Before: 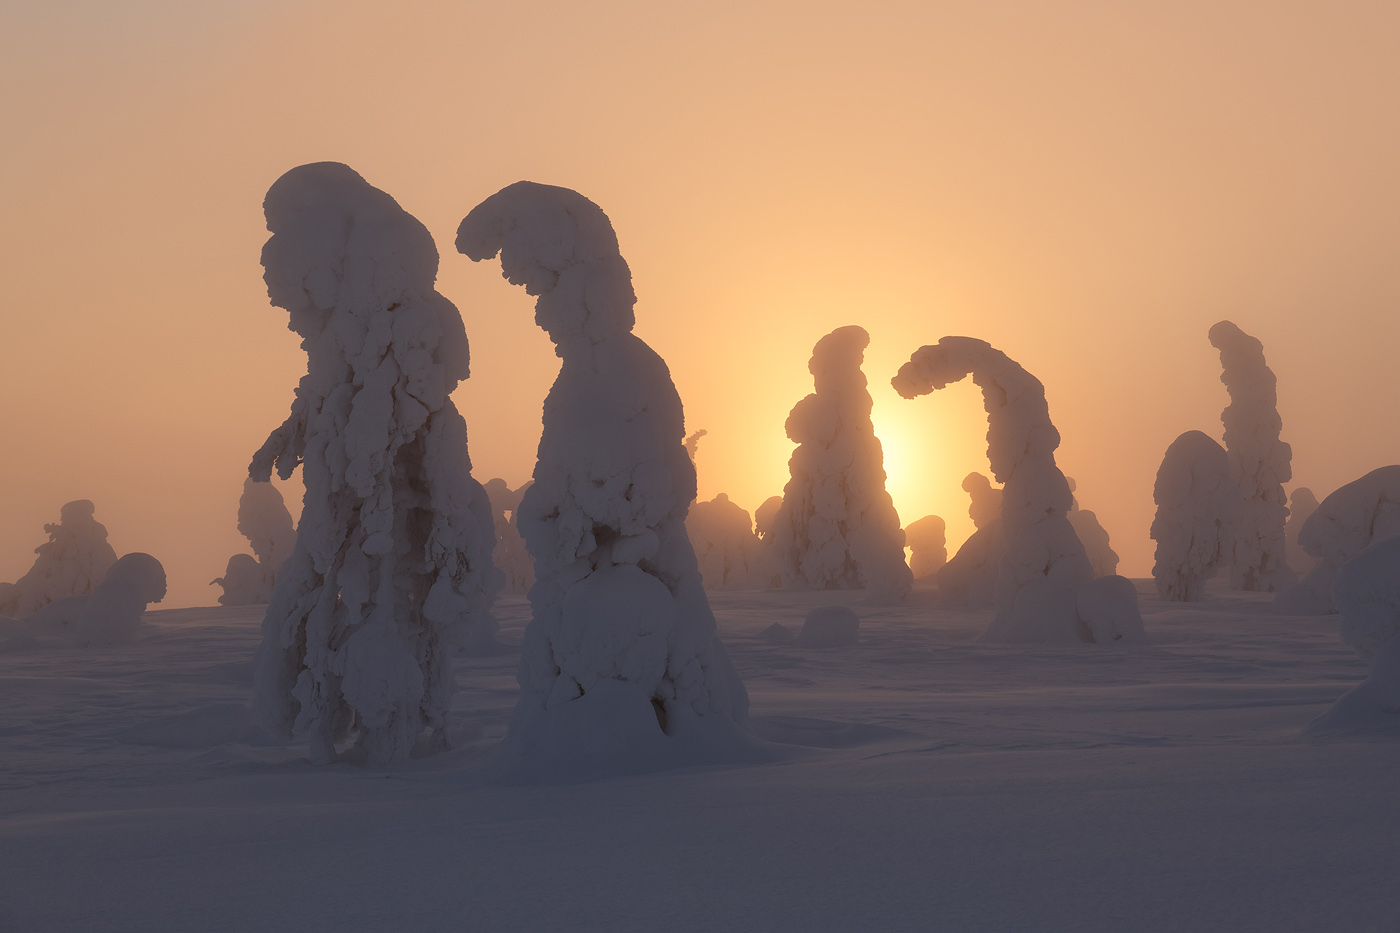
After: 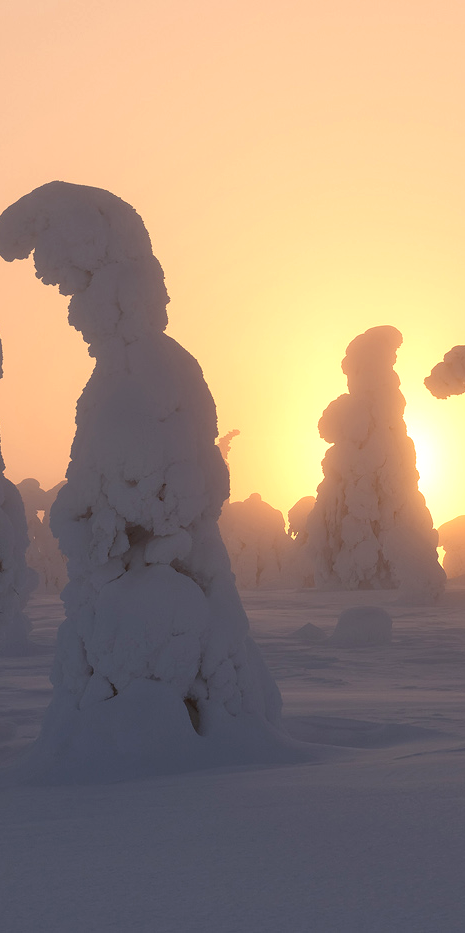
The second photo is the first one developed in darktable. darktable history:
exposure: black level correction 0, exposure 0.5 EV, compensate highlight preservation false
crop: left 33.36%, right 33.36%
